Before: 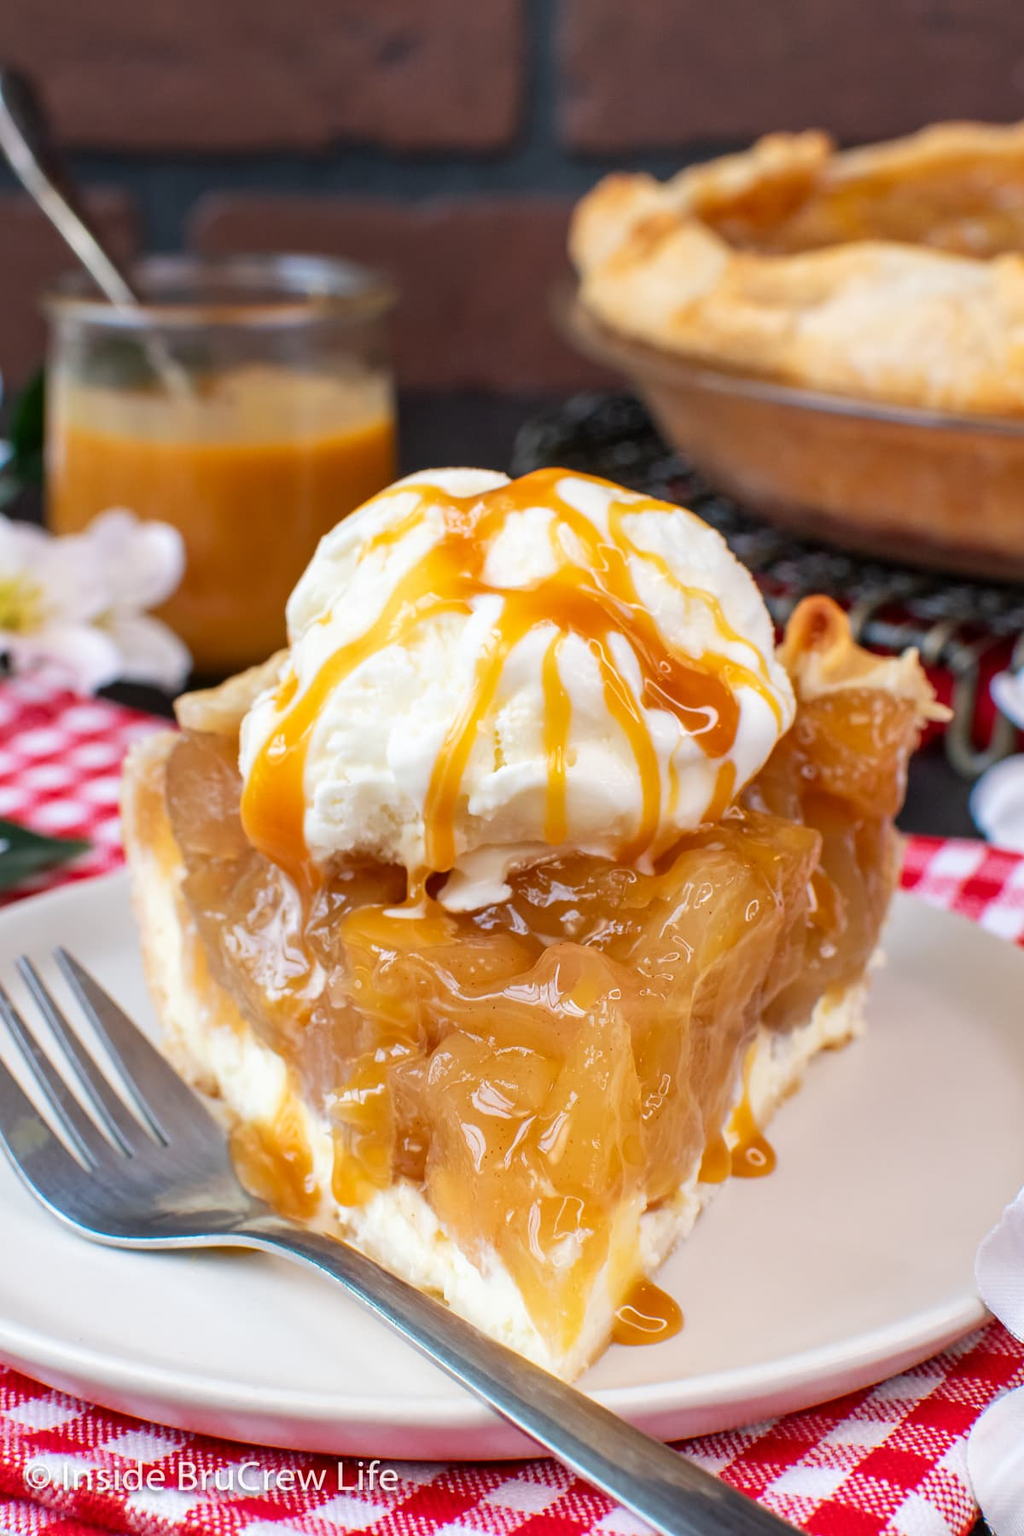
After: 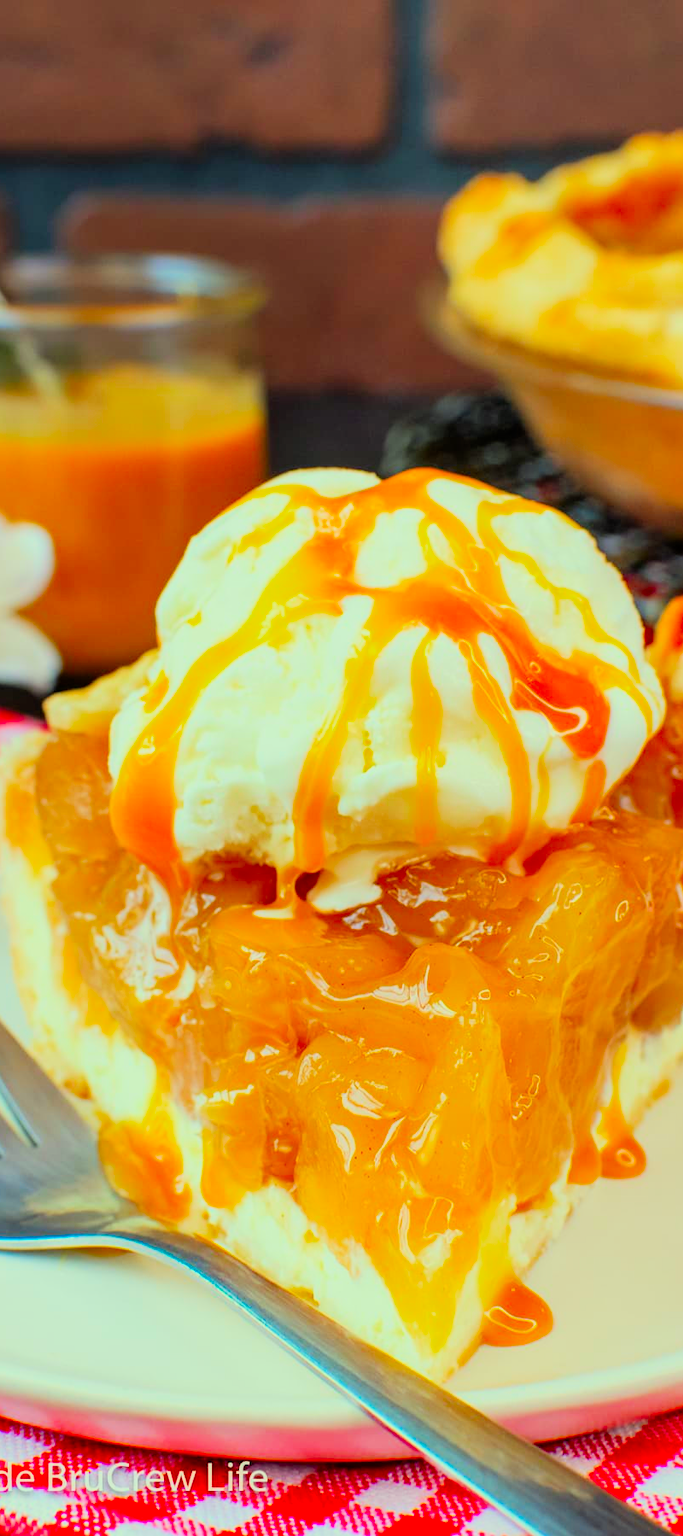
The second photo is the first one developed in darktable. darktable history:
color correction: highlights a* -11.04, highlights b* 9.88, saturation 1.72
exposure: exposure 0.643 EV, compensate exposure bias true, compensate highlight preservation false
filmic rgb: black relative exposure -7.65 EV, white relative exposure 4.56 EV, hardness 3.61, color science v6 (2022)
crop and rotate: left 12.796%, right 20.409%
